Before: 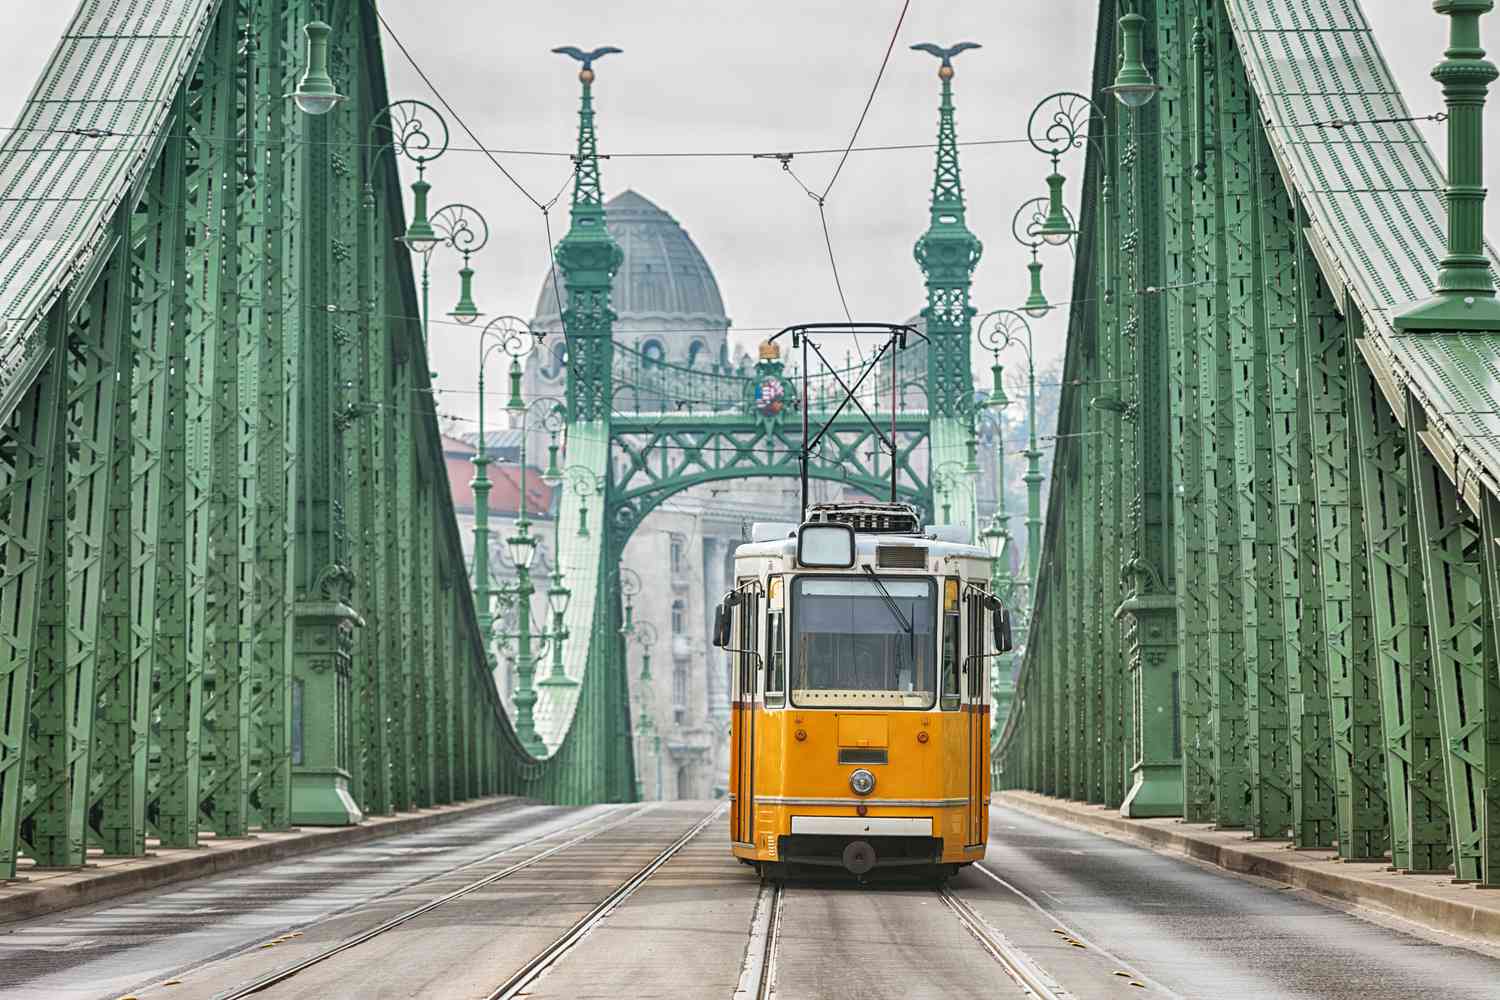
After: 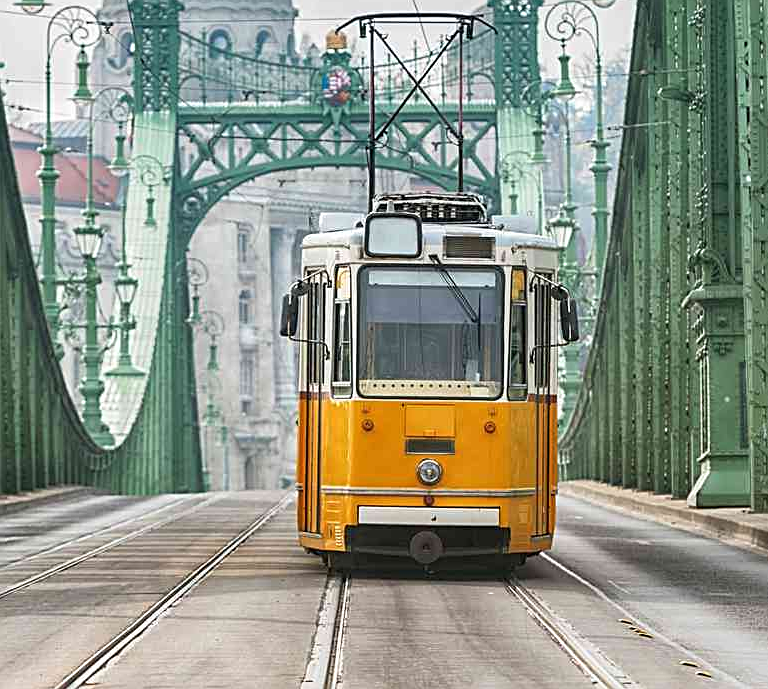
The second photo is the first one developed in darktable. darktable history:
sharpen: on, module defaults
crop and rotate: left 28.916%, top 31.017%, right 19.823%
